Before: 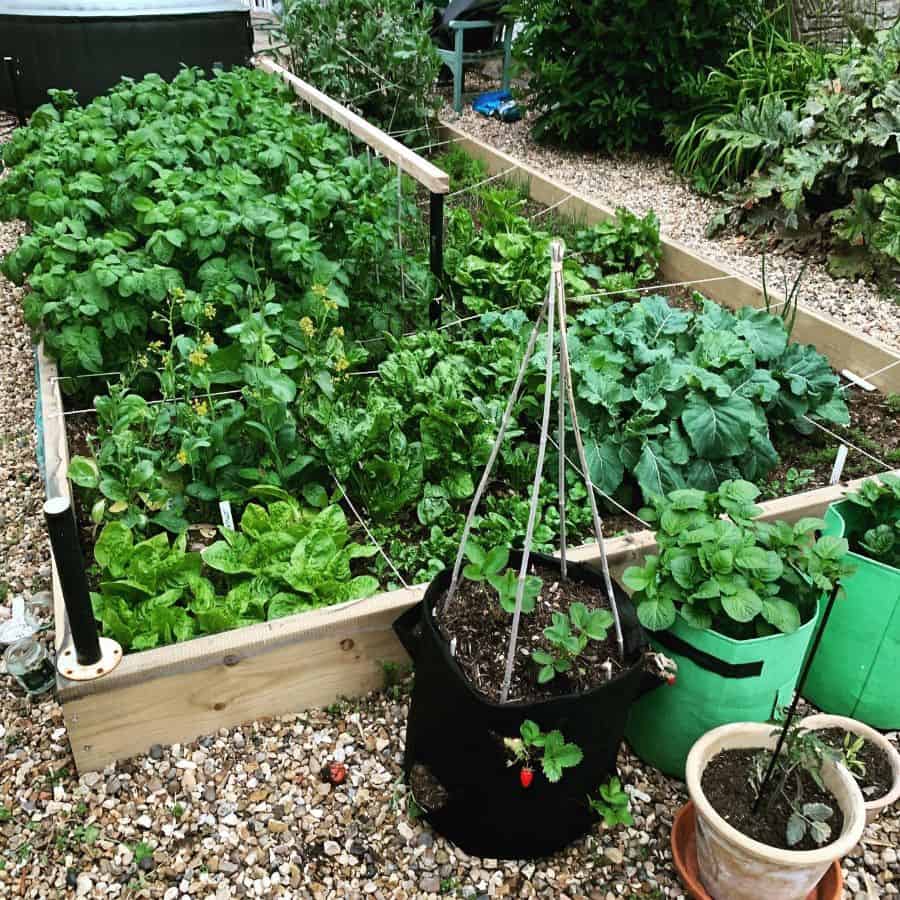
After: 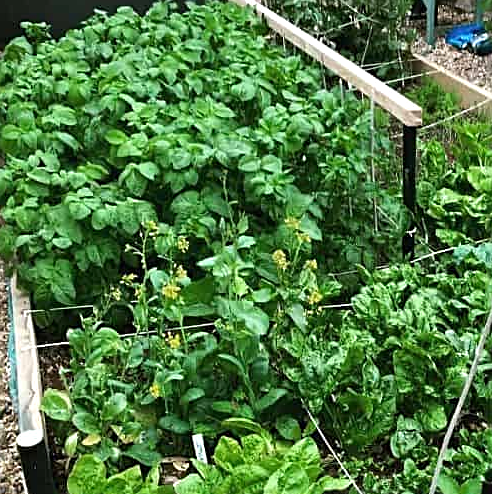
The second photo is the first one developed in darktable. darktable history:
crop and rotate: left 3.047%, top 7.509%, right 42.236%, bottom 37.598%
sharpen: on, module defaults
exposure: exposure 0.2 EV, compensate highlight preservation false
